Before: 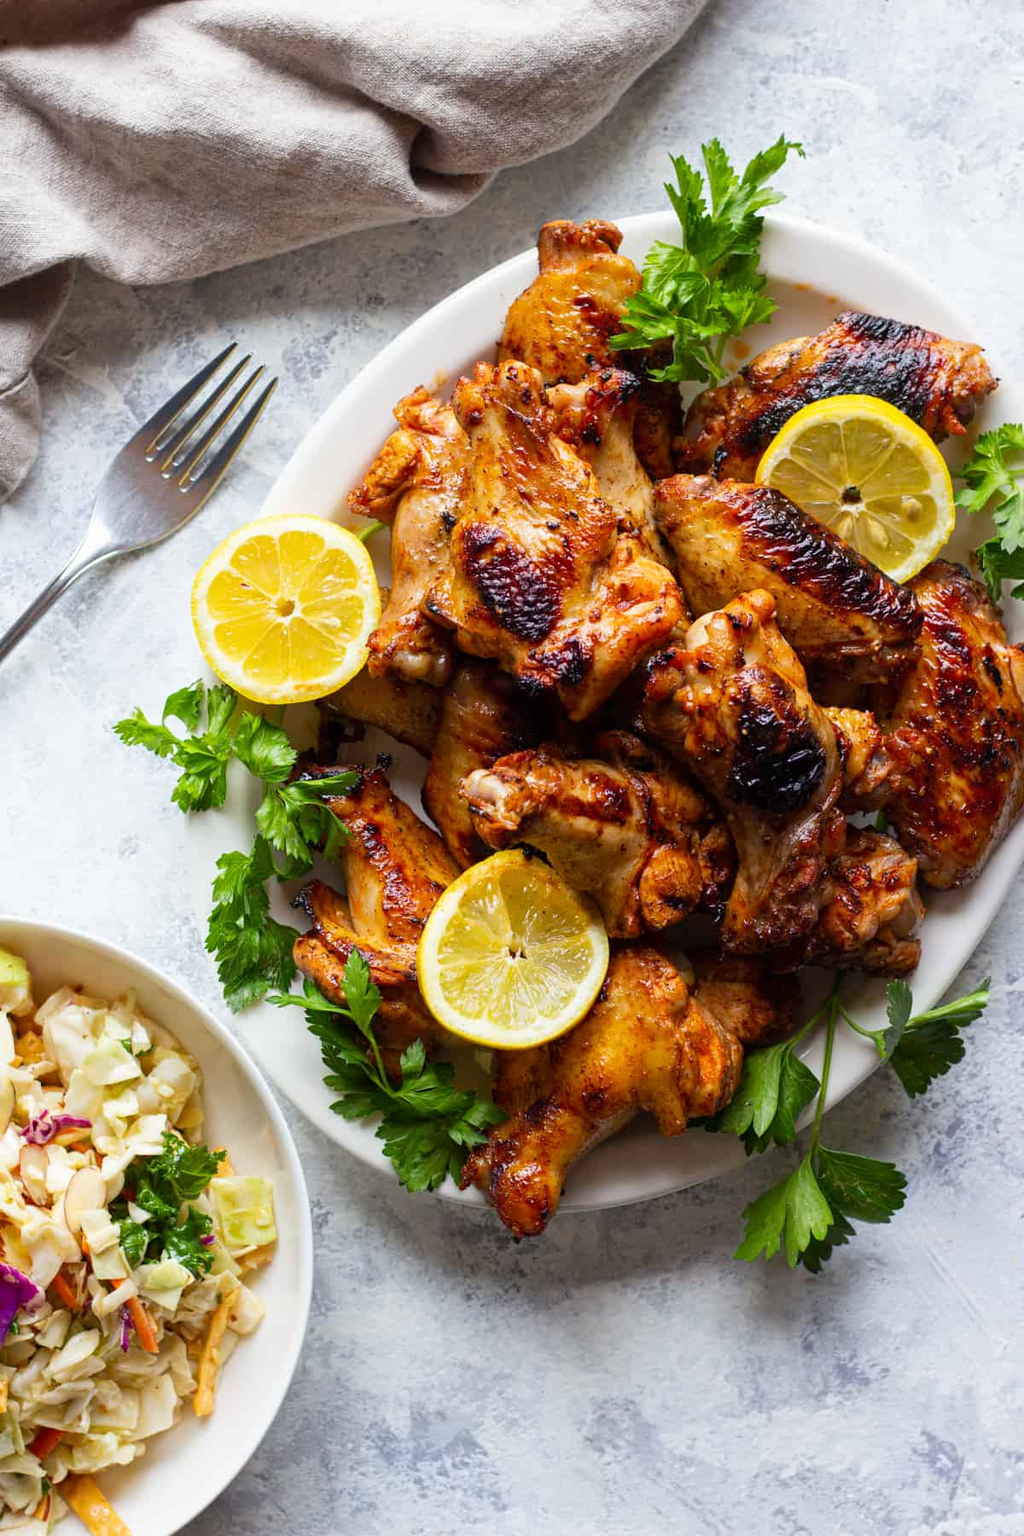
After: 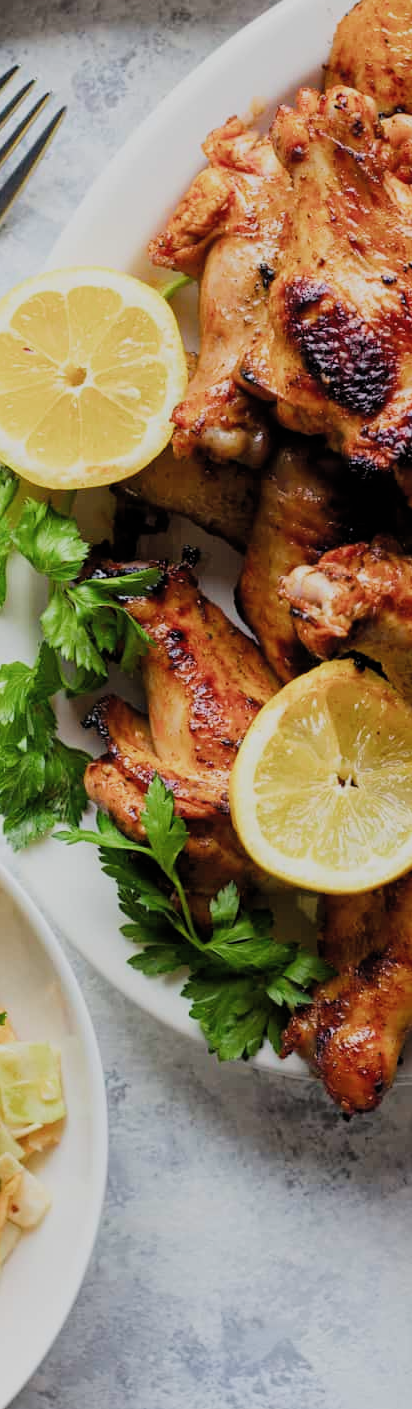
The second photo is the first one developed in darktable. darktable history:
filmic rgb: black relative exposure -7.65 EV, white relative exposure 4.56 EV, hardness 3.61, color science v4 (2020), iterations of high-quality reconstruction 0
crop and rotate: left 21.618%, top 18.715%, right 44.047%, bottom 2.999%
